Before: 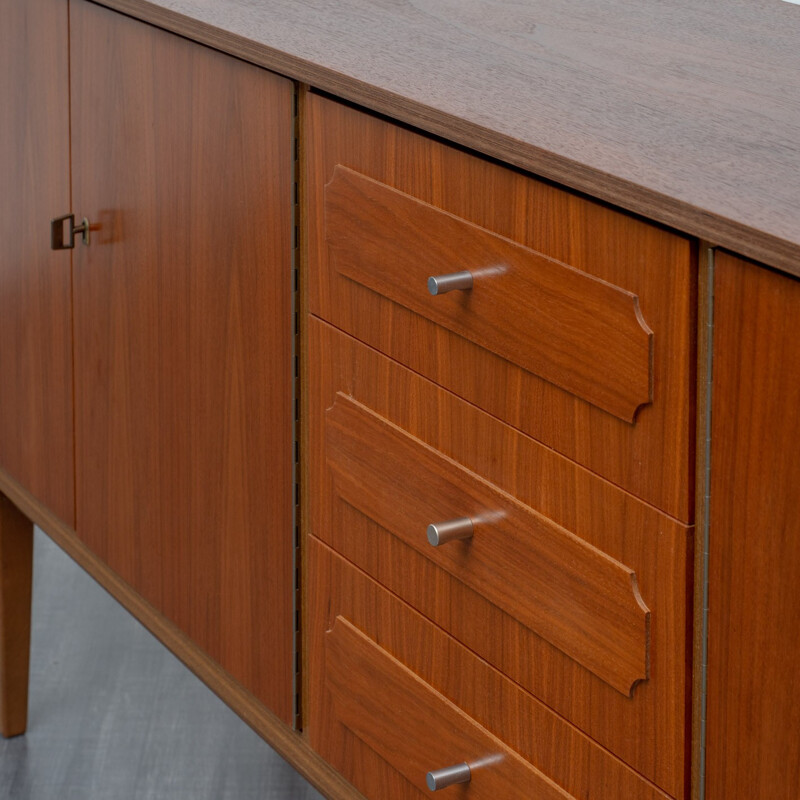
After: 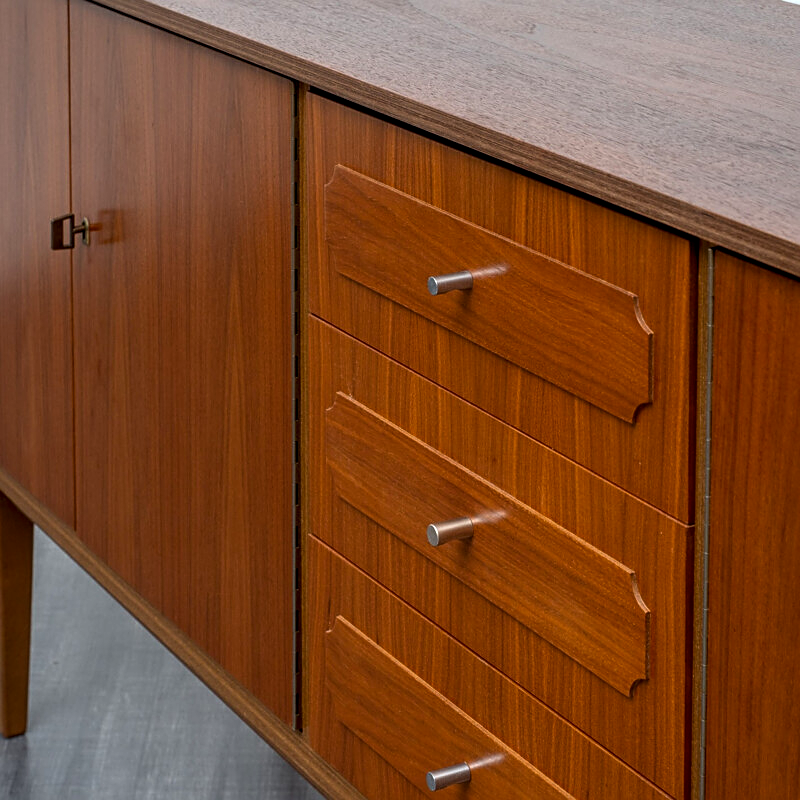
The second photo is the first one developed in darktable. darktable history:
sharpen: on, module defaults
local contrast: on, module defaults
color balance rgb: linear chroma grading › global chroma 15.131%, perceptual saturation grading › global saturation 0.285%, perceptual brilliance grading › highlights 16.006%, perceptual brilliance grading › mid-tones 6.271%, perceptual brilliance grading › shadows -14.842%, saturation formula JzAzBz (2021)
